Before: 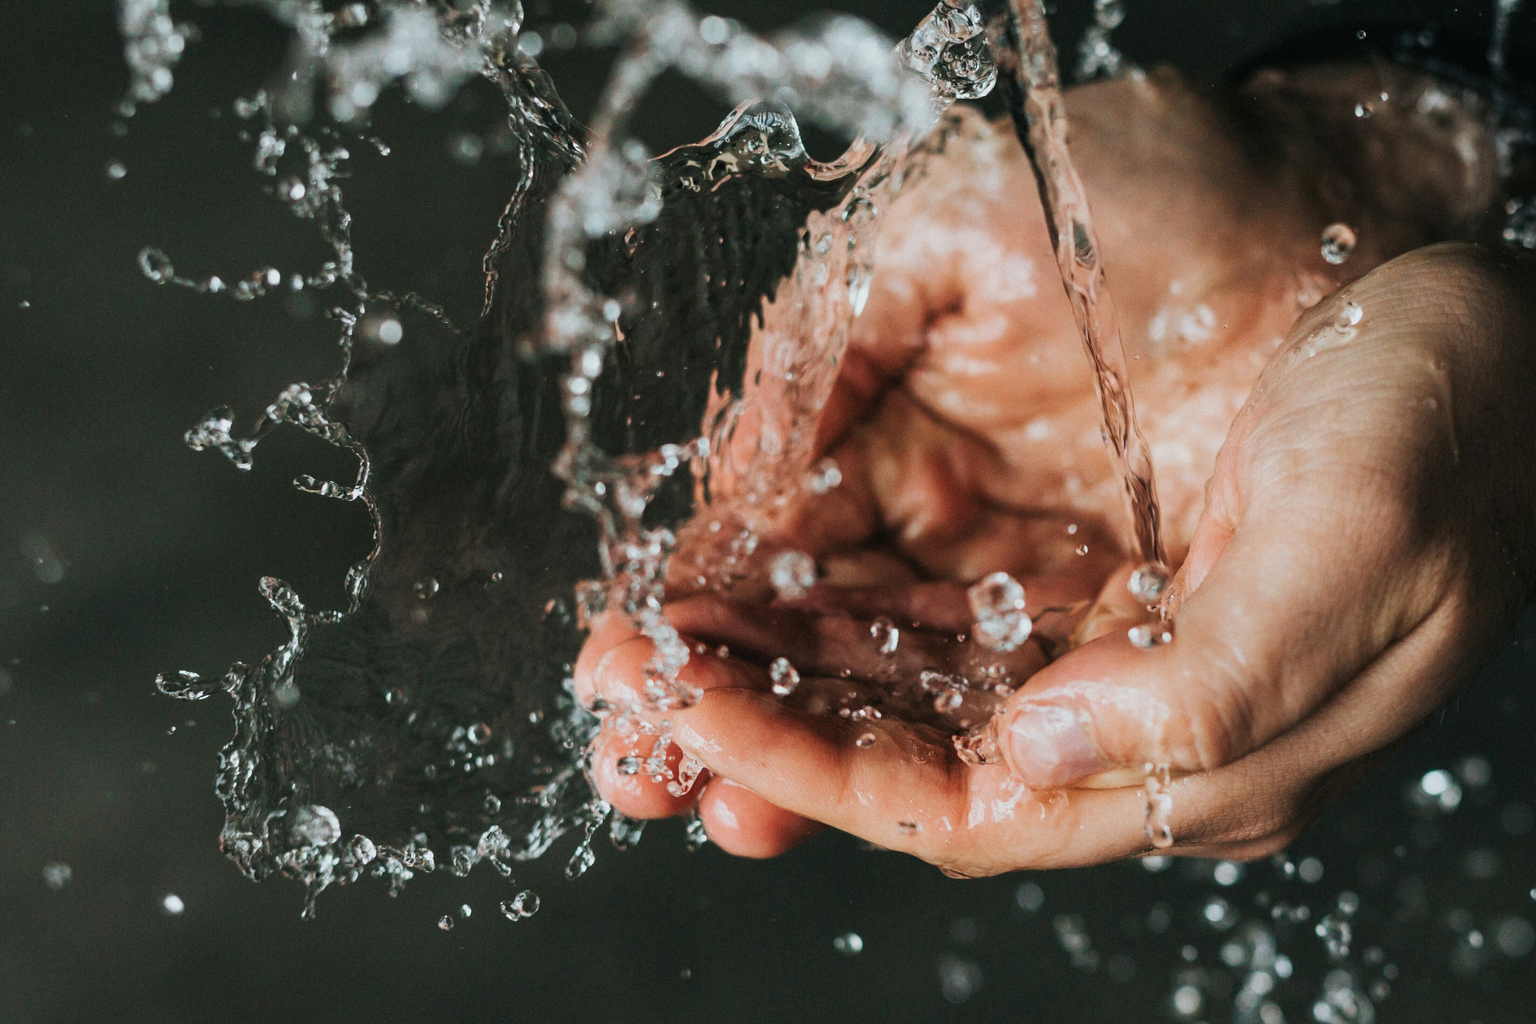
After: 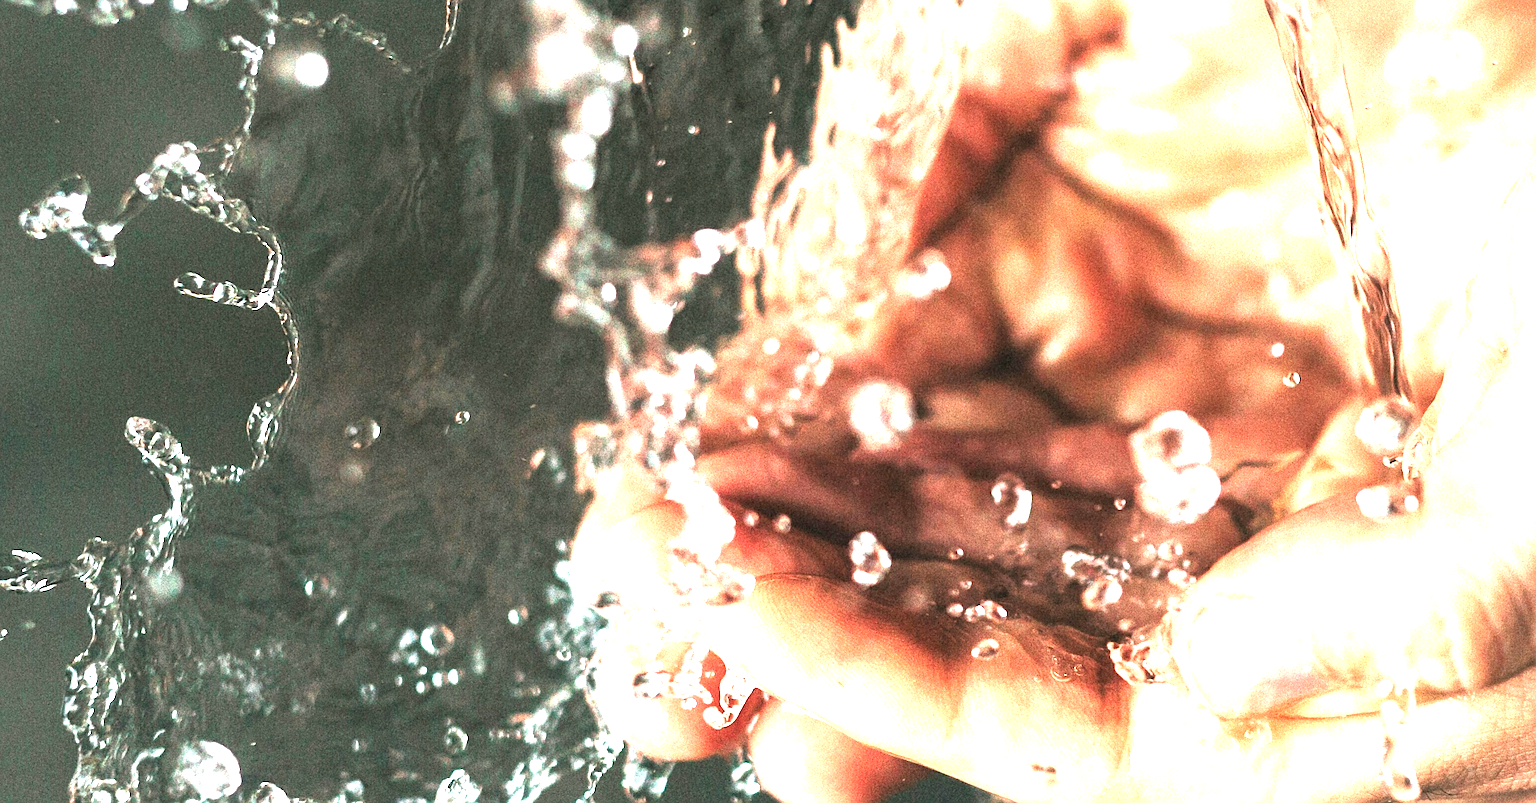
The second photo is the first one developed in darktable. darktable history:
crop: left 11.123%, top 27.61%, right 18.3%, bottom 17.034%
sharpen: on, module defaults
exposure: black level correction 0, exposure 2.088 EV, compensate exposure bias true, compensate highlight preservation false
grain: mid-tones bias 0%
